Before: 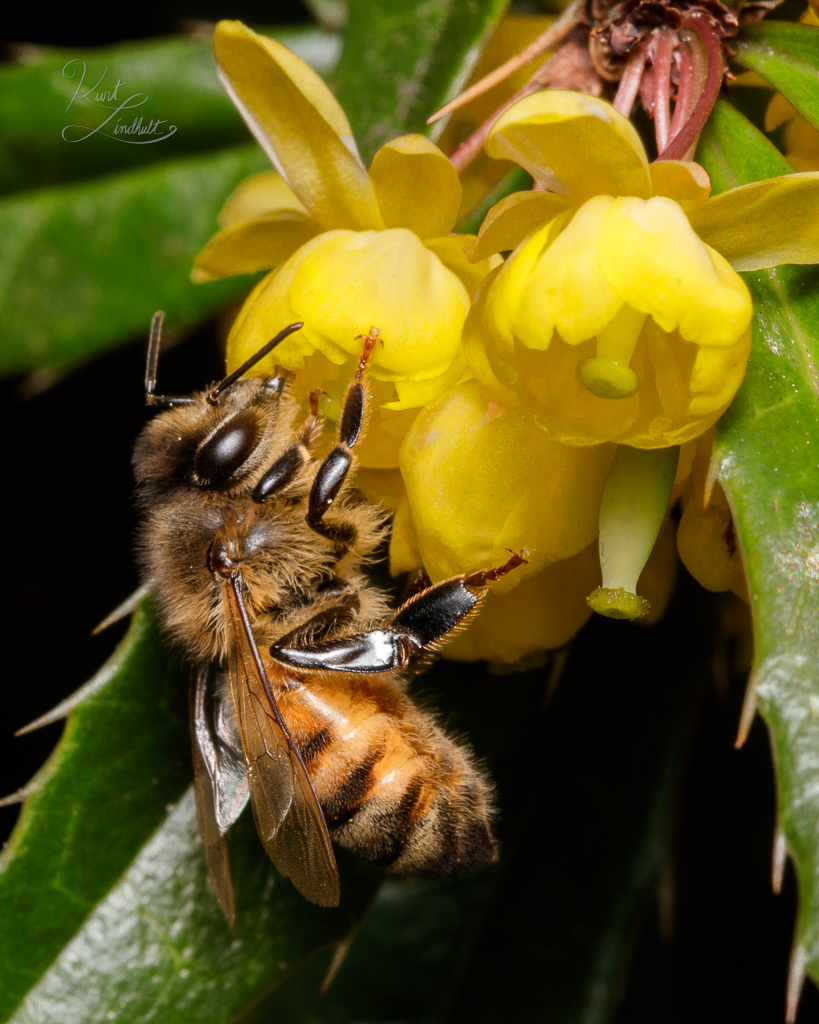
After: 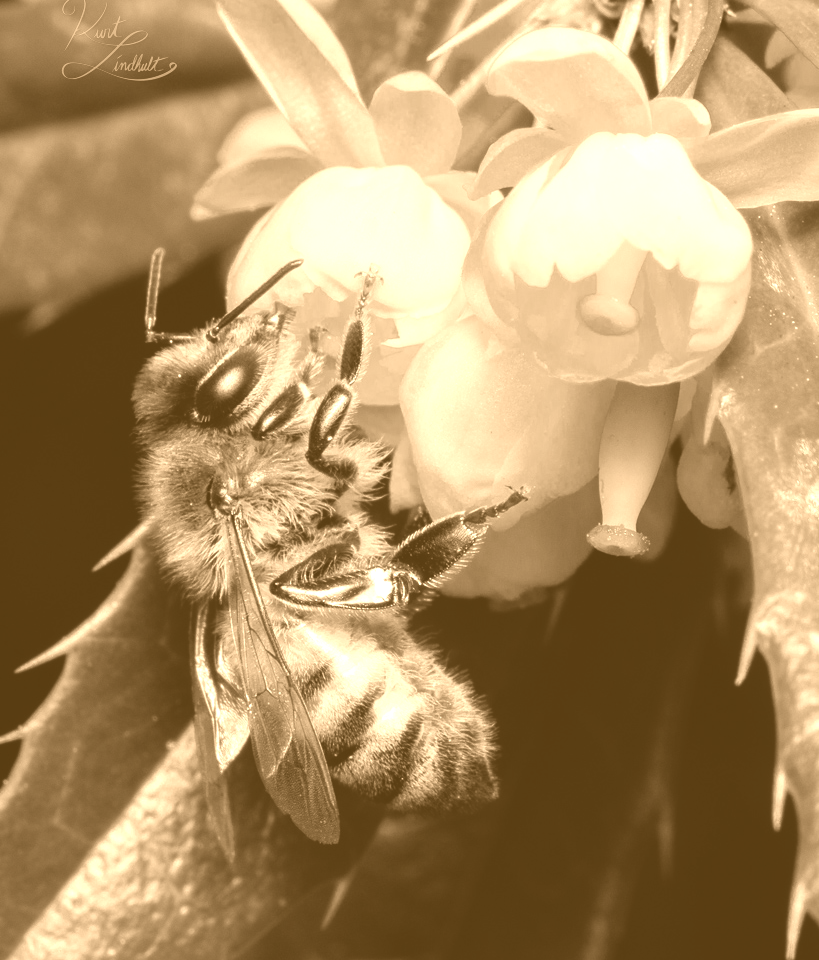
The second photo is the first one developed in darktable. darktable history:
crop and rotate: top 6.25%
color zones: curves: ch0 [(0, 0.558) (0.143, 0.548) (0.286, 0.447) (0.429, 0.259) (0.571, 0.5) (0.714, 0.5) (0.857, 0.593) (1, 0.558)]; ch1 [(0, 0.543) (0.01, 0.544) (0.12, 0.492) (0.248, 0.458) (0.5, 0.534) (0.748, 0.5) (0.99, 0.469) (1, 0.543)]; ch2 [(0, 0.507) (0.143, 0.522) (0.286, 0.505) (0.429, 0.5) (0.571, 0.5) (0.714, 0.5) (0.857, 0.5) (1, 0.507)]
colorize: hue 28.8°, source mix 100%
white balance: red 0.986, blue 1.01
